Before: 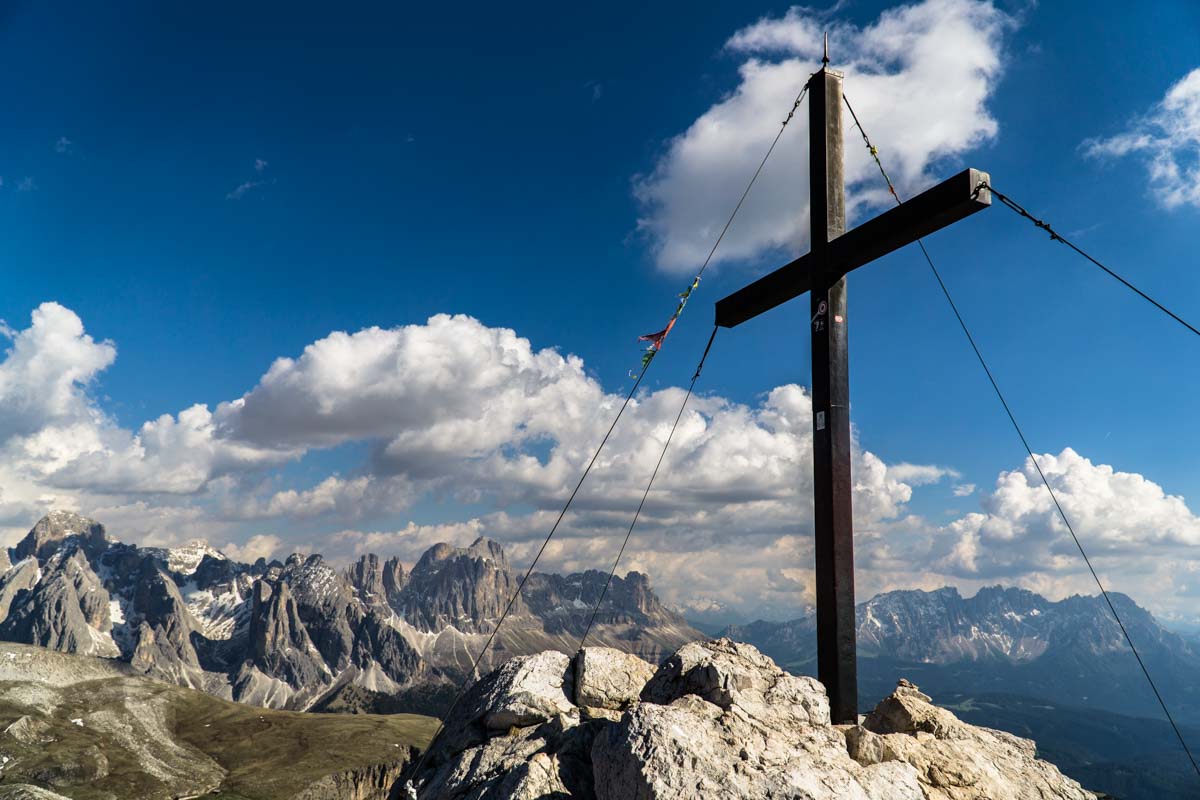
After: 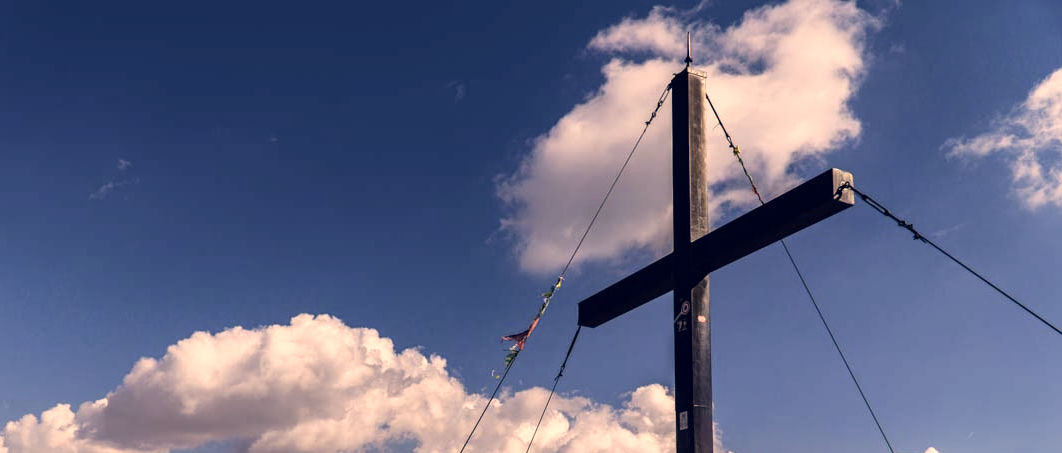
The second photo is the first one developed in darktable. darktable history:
crop and rotate: left 11.445%, bottom 43.287%
exposure: exposure 0.126 EV, compensate highlight preservation false
color correction: highlights a* 20.09, highlights b* 26.87, shadows a* 3.28, shadows b* -17.72, saturation 0.733
